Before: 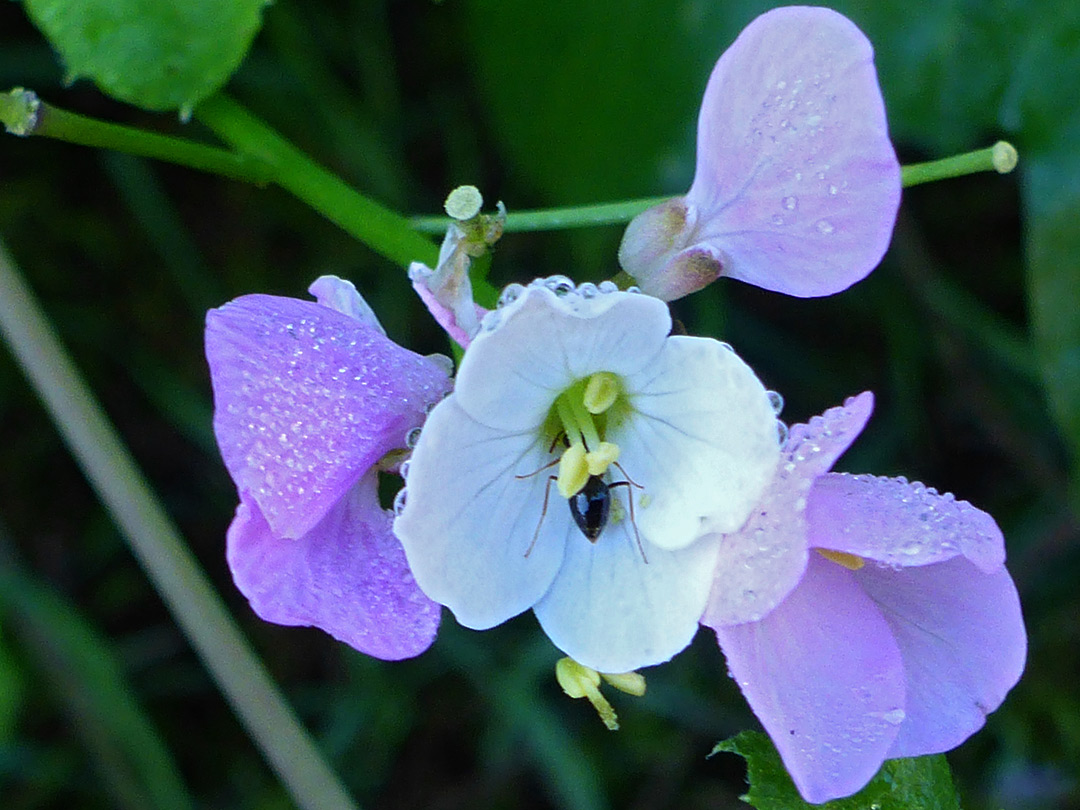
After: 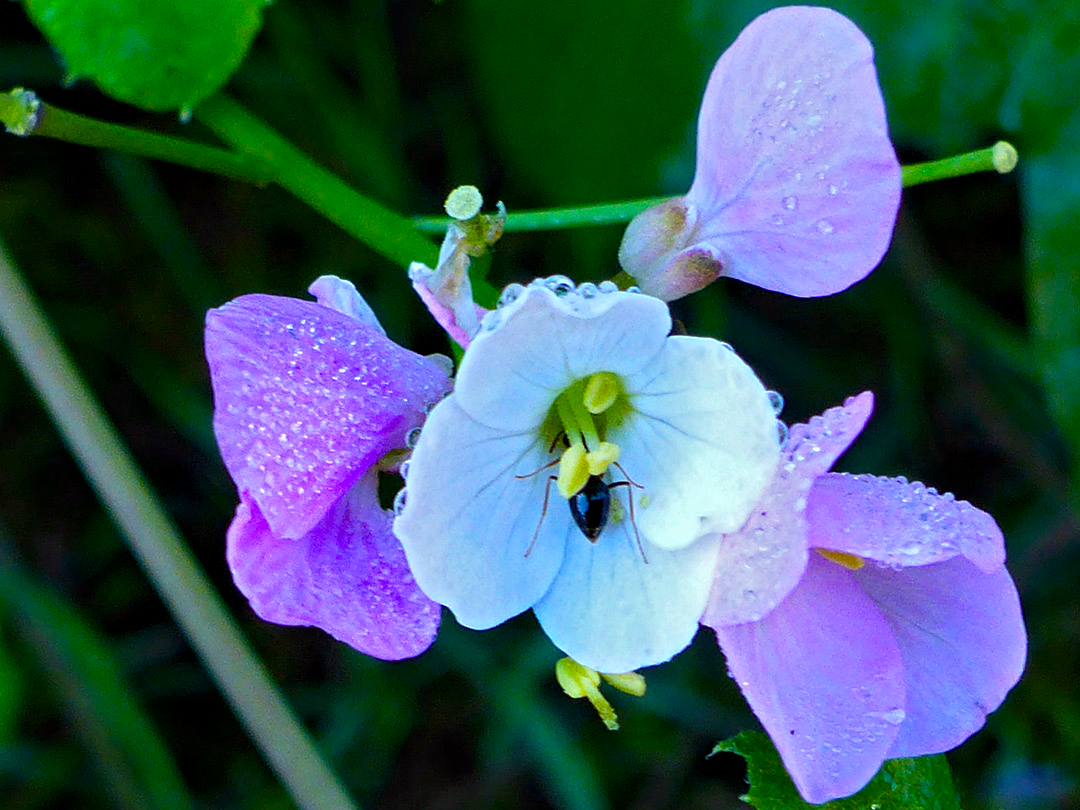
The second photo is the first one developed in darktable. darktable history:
color balance rgb: linear chroma grading › global chroma 15%, perceptual saturation grading › global saturation 30%
contrast equalizer: octaves 7, y [[0.6 ×6], [0.55 ×6], [0 ×6], [0 ×6], [0 ×6]], mix 0.35
